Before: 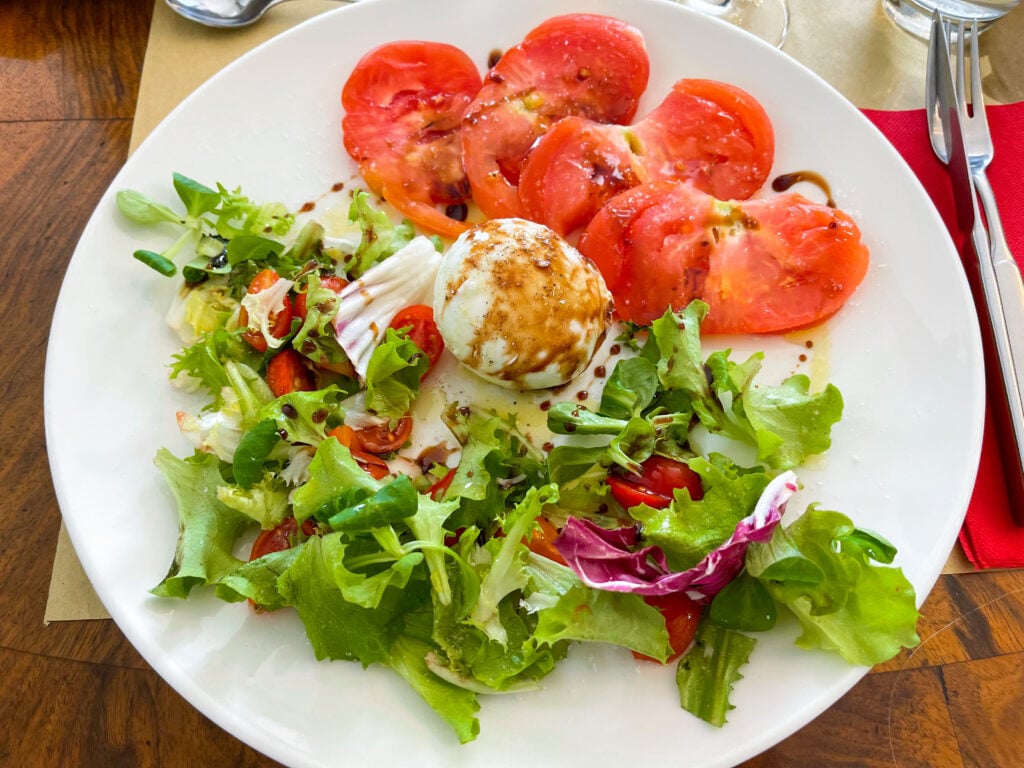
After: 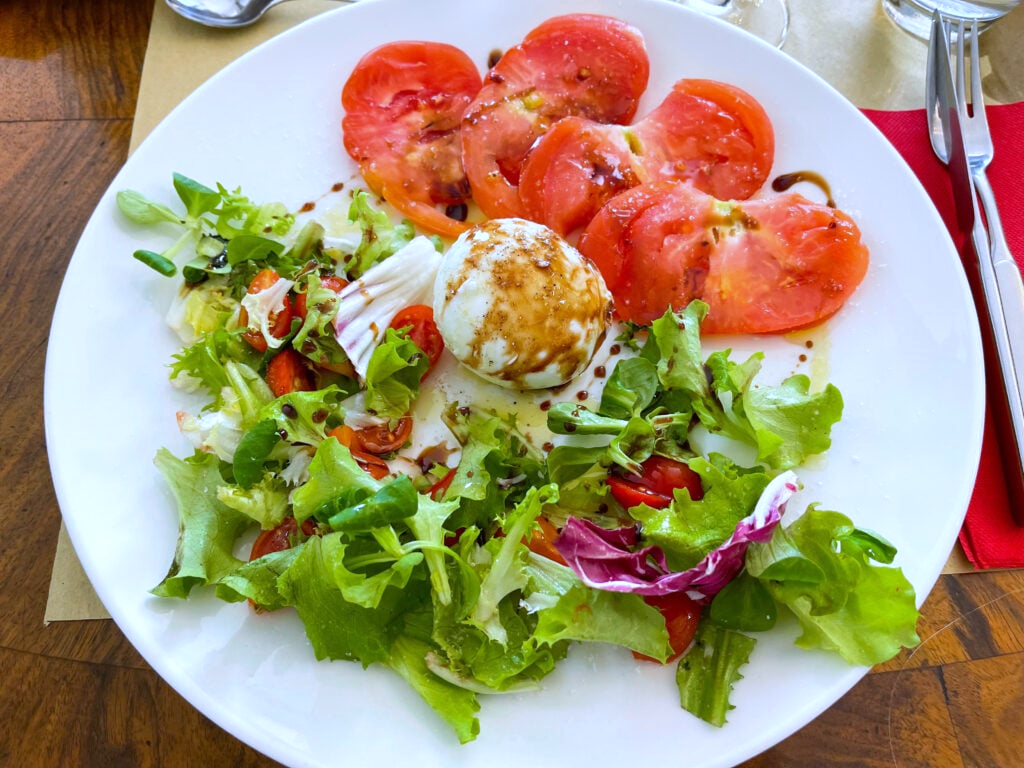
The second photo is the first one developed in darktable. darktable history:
base curve: preserve colors none
white balance: red 0.948, green 1.02, blue 1.176
